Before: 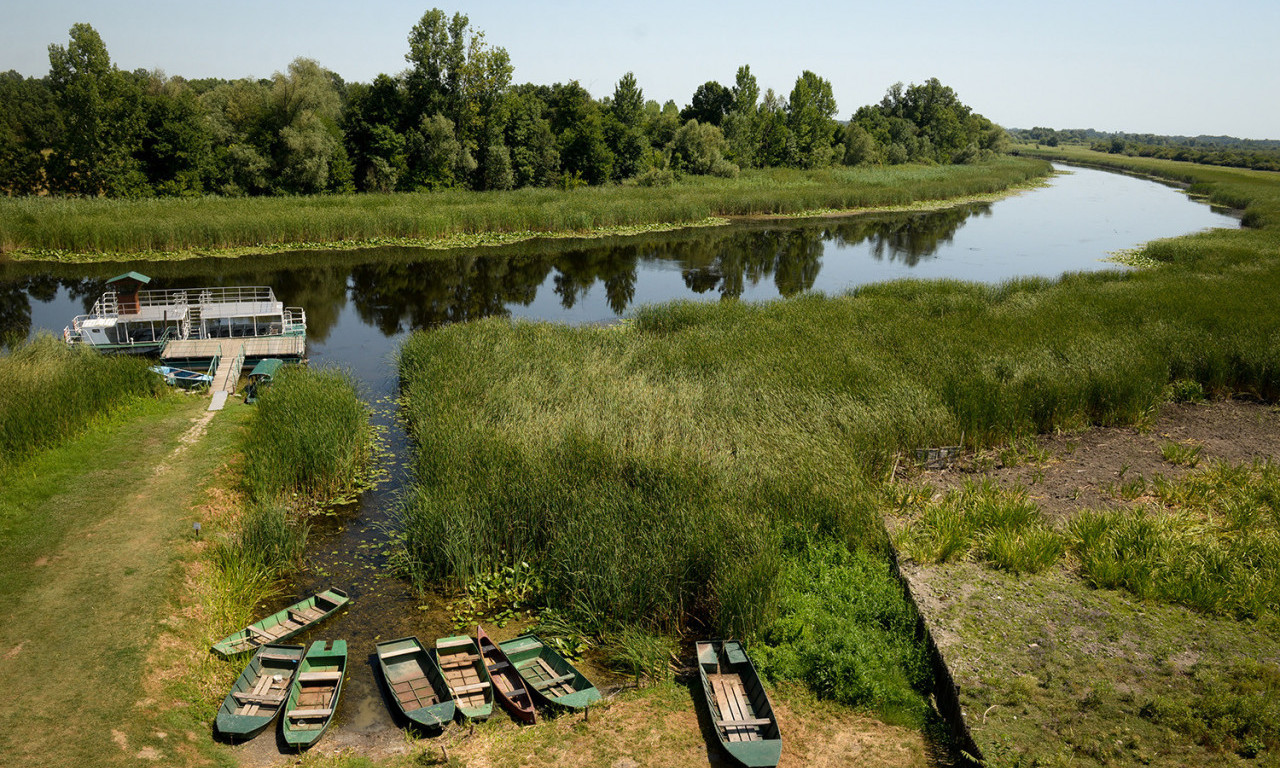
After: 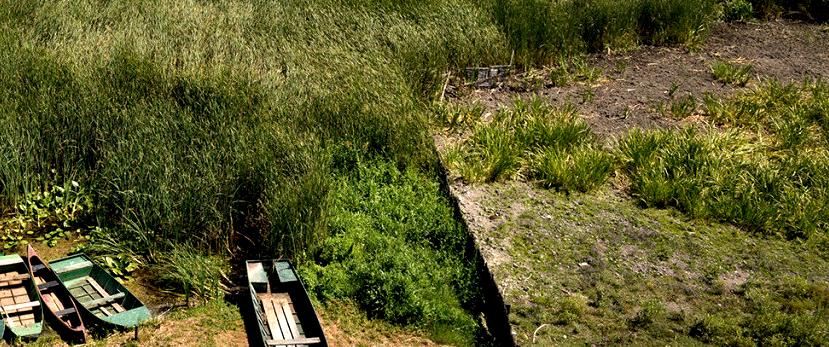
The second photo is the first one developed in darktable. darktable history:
contrast equalizer: y [[0.6 ×6], [0.55 ×6], [0 ×6], [0 ×6], [0 ×6]]
crop and rotate: left 35.217%, top 49.731%, bottom 5.013%
